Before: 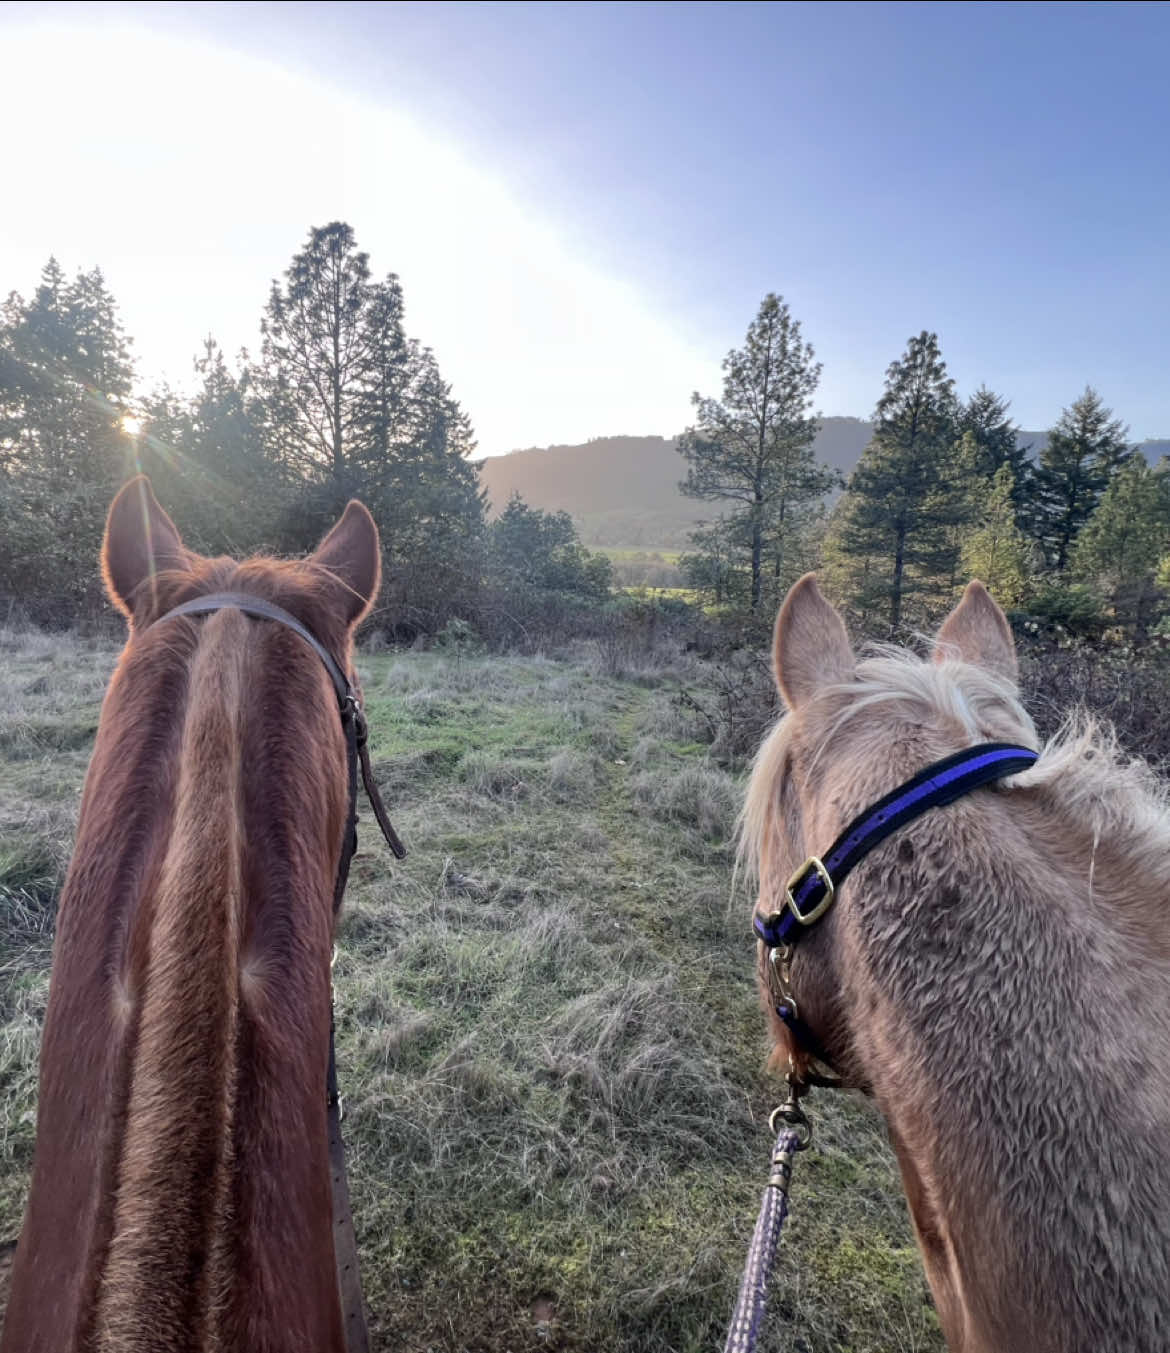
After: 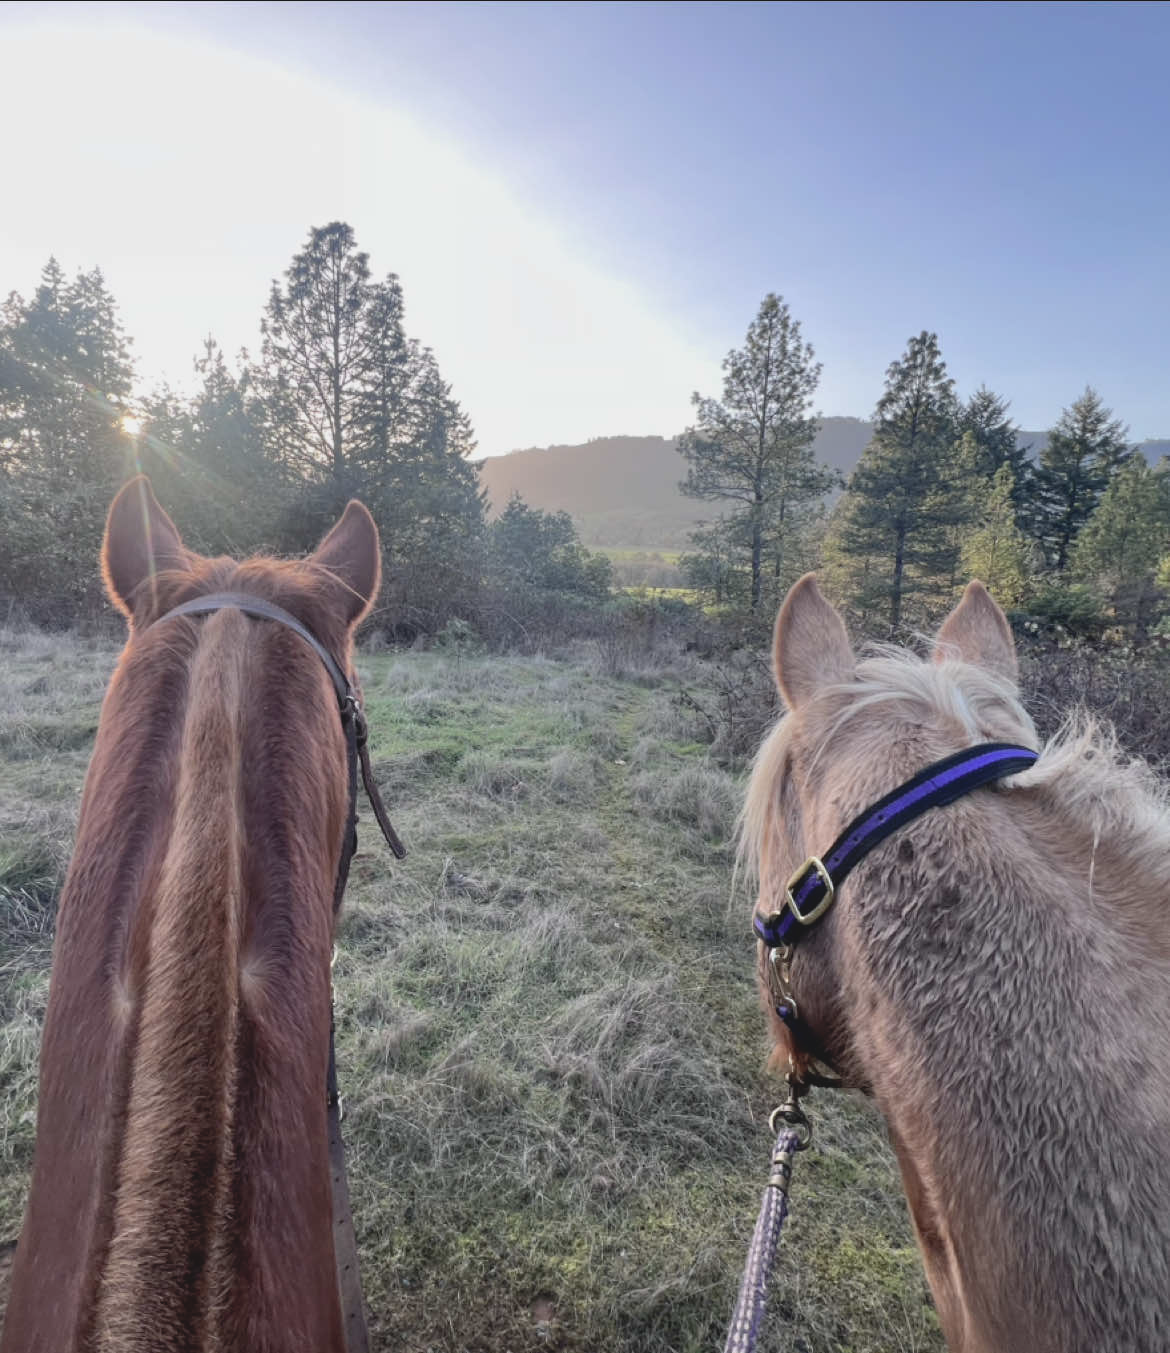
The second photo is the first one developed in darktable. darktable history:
contrast brightness saturation: contrast -0.131, brightness 0.042, saturation -0.119
